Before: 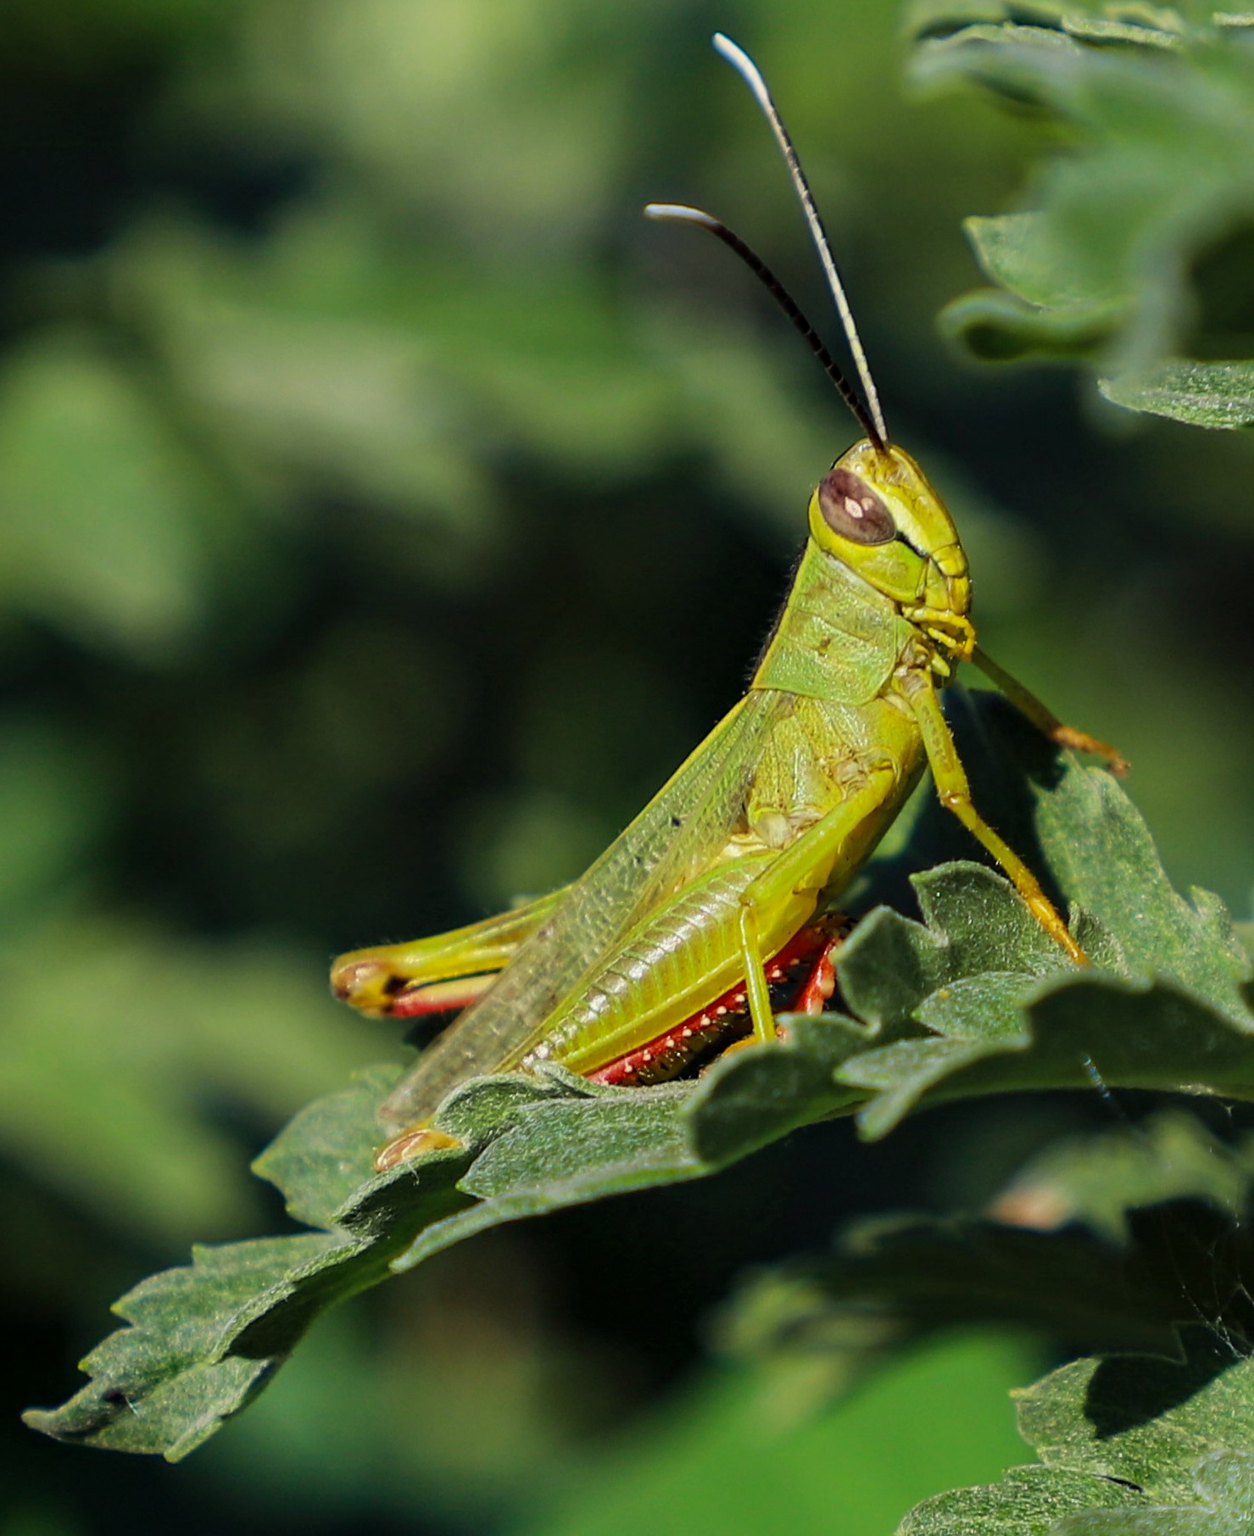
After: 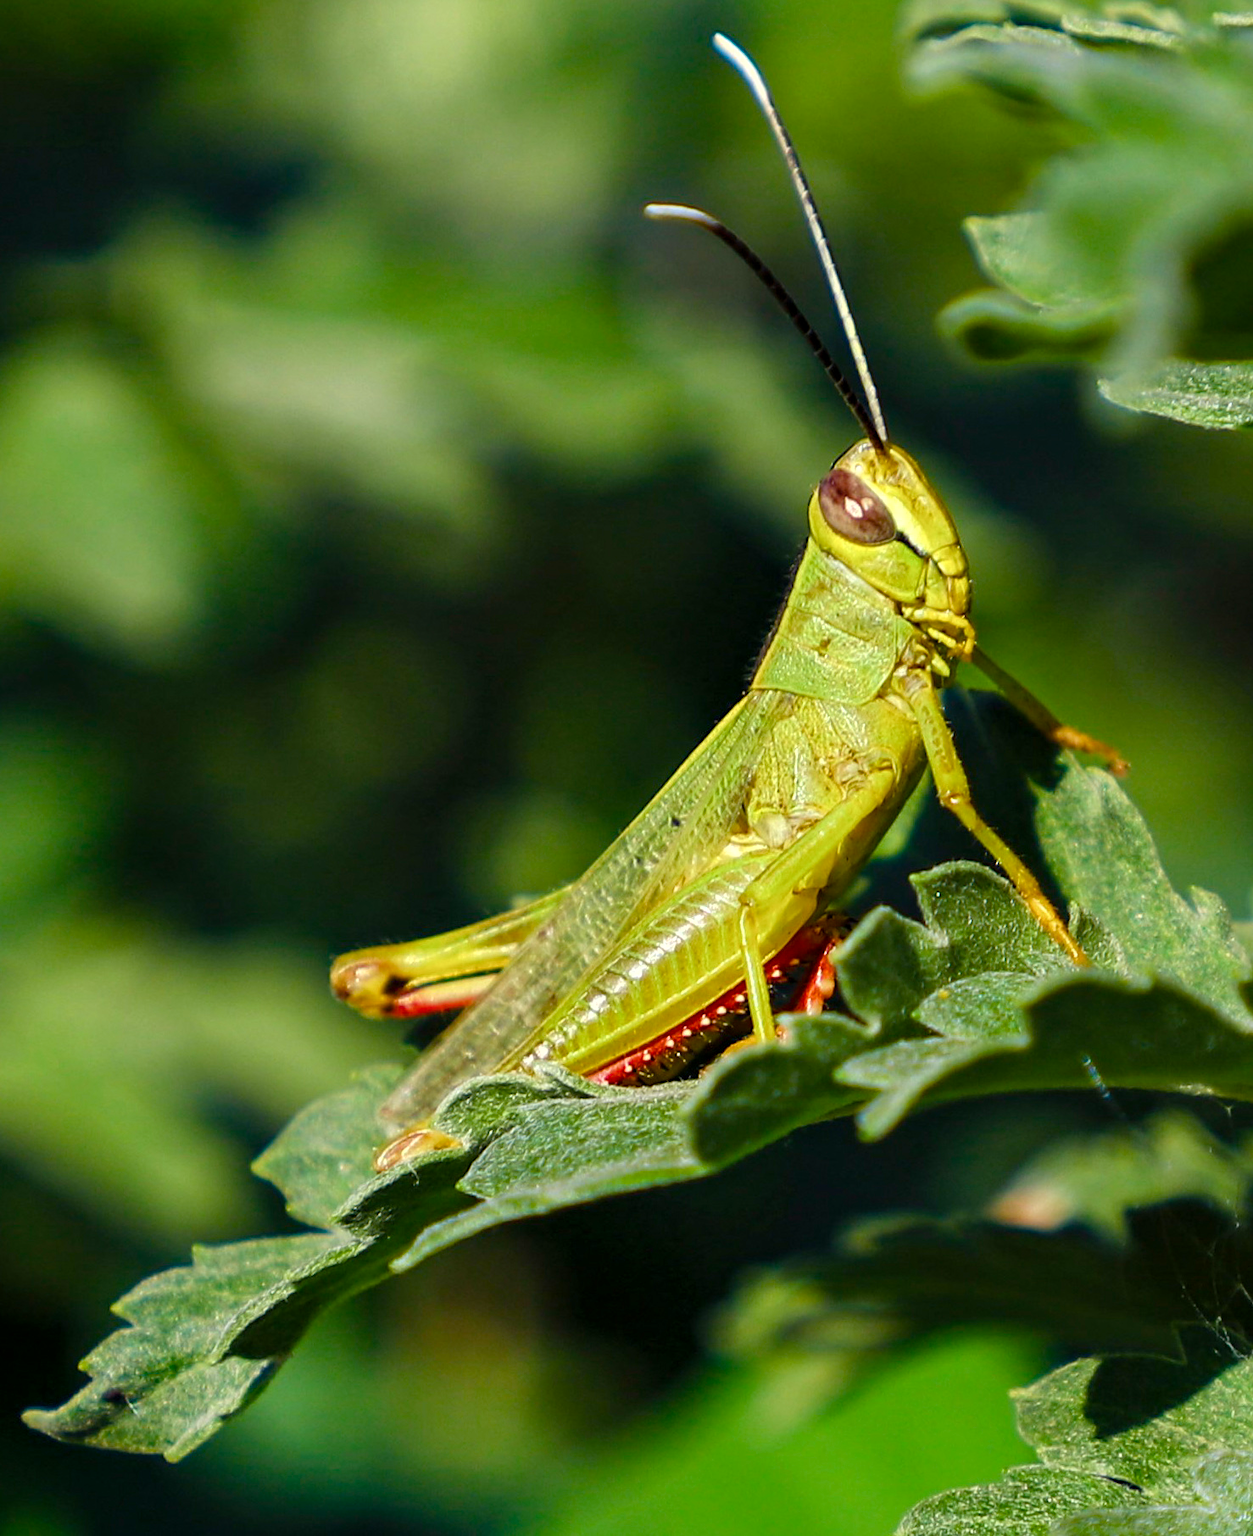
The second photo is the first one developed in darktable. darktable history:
color balance rgb: perceptual saturation grading › global saturation 25%, perceptual saturation grading › highlights -50%, perceptual saturation grading › shadows 30%, perceptual brilliance grading › global brilliance 12%, global vibrance 20%
shadows and highlights: radius 108.52, shadows 23.73, highlights -59.32, low approximation 0.01, soften with gaussian
